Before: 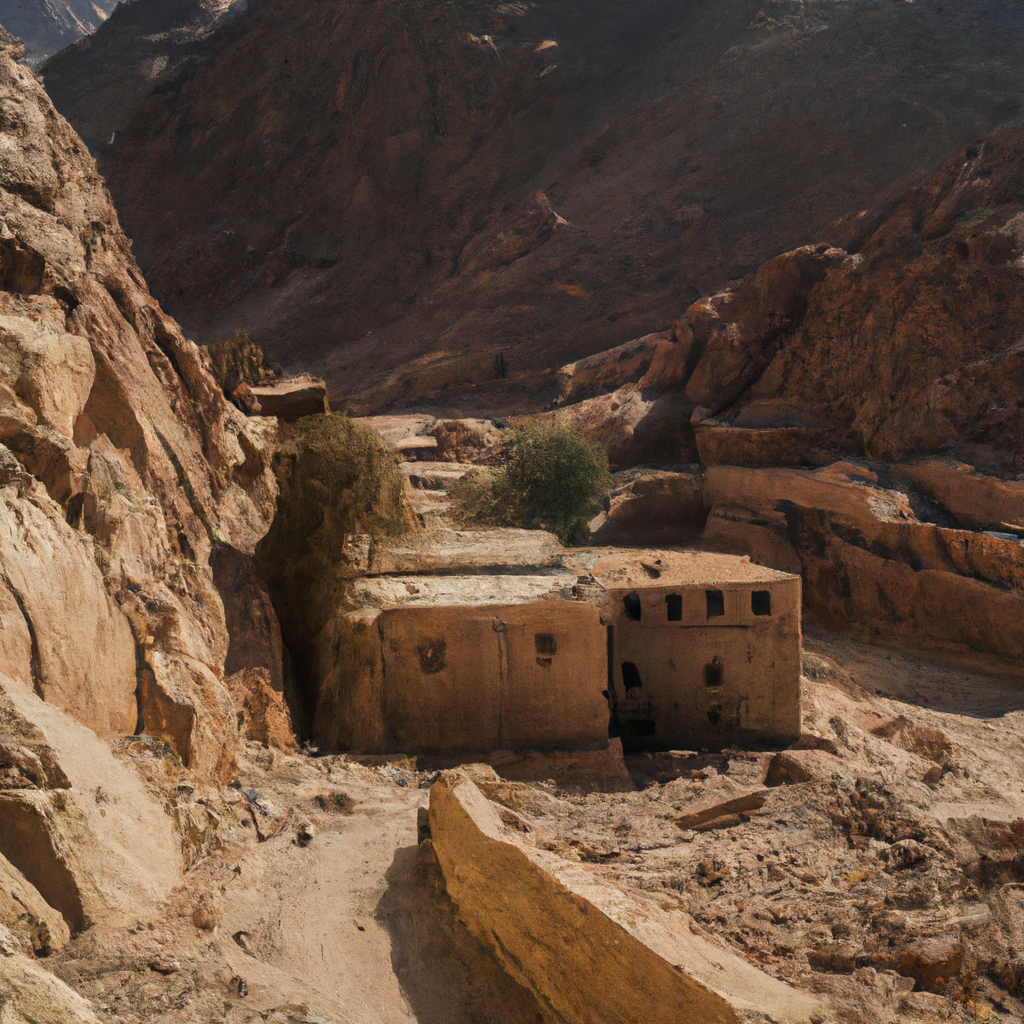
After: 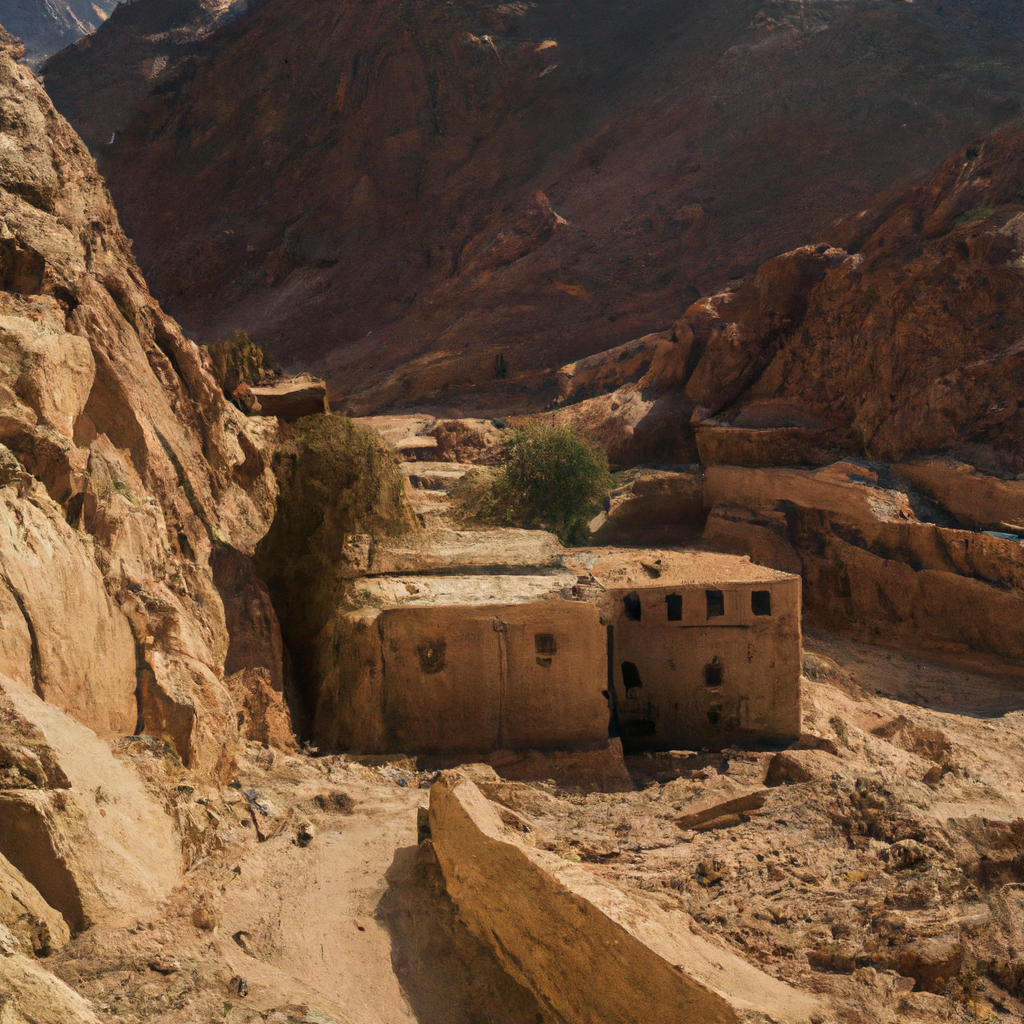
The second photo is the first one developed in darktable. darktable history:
velvia: strength 39.65%
